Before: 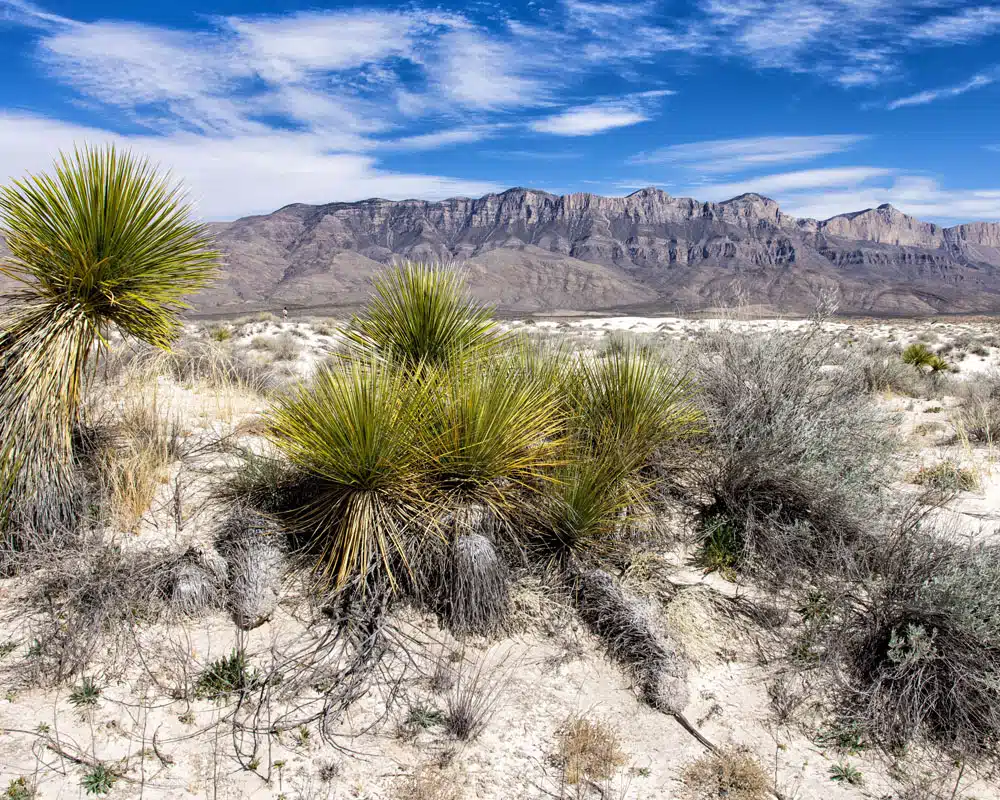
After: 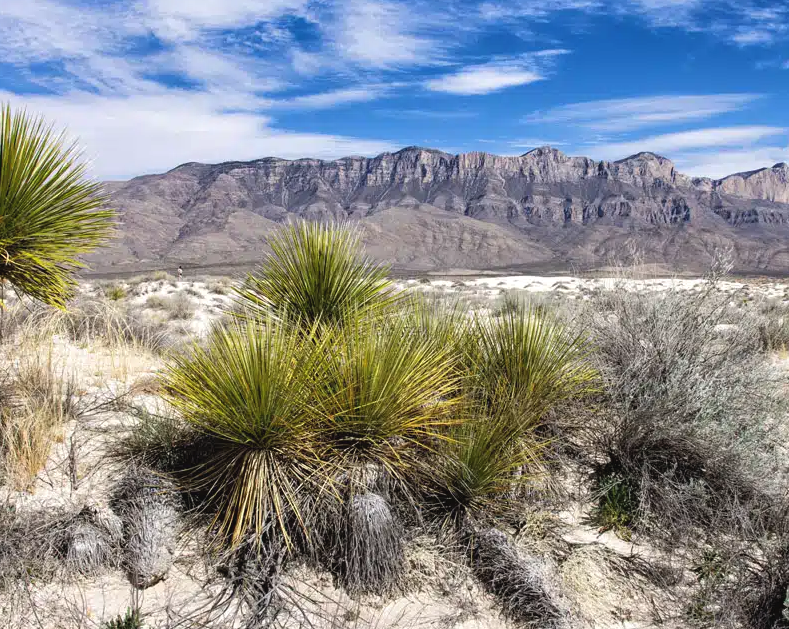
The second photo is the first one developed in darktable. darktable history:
crop and rotate: left 10.509%, top 5.144%, right 10.493%, bottom 16.209%
exposure: black level correction -0.004, exposure 0.035 EV, compensate highlight preservation false
